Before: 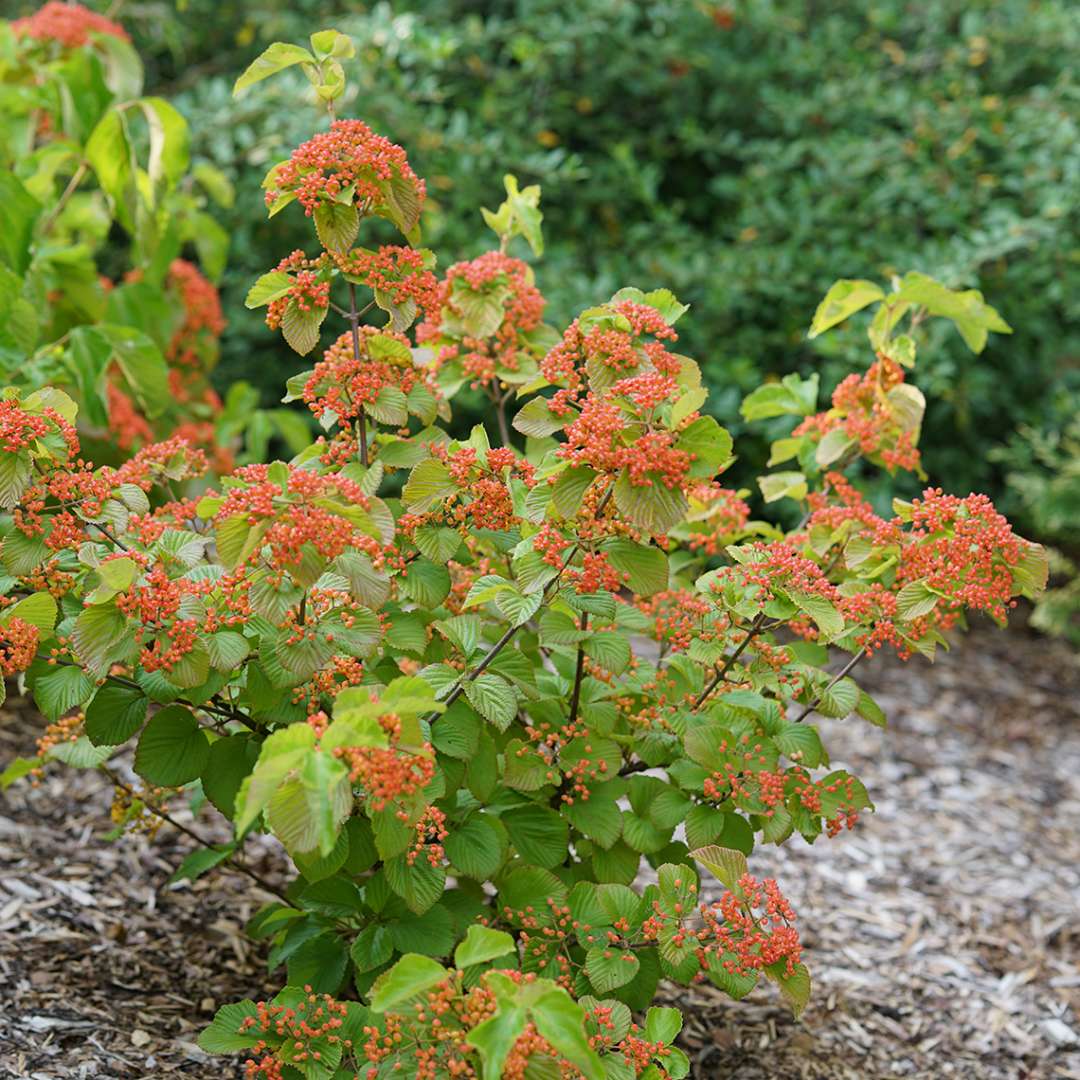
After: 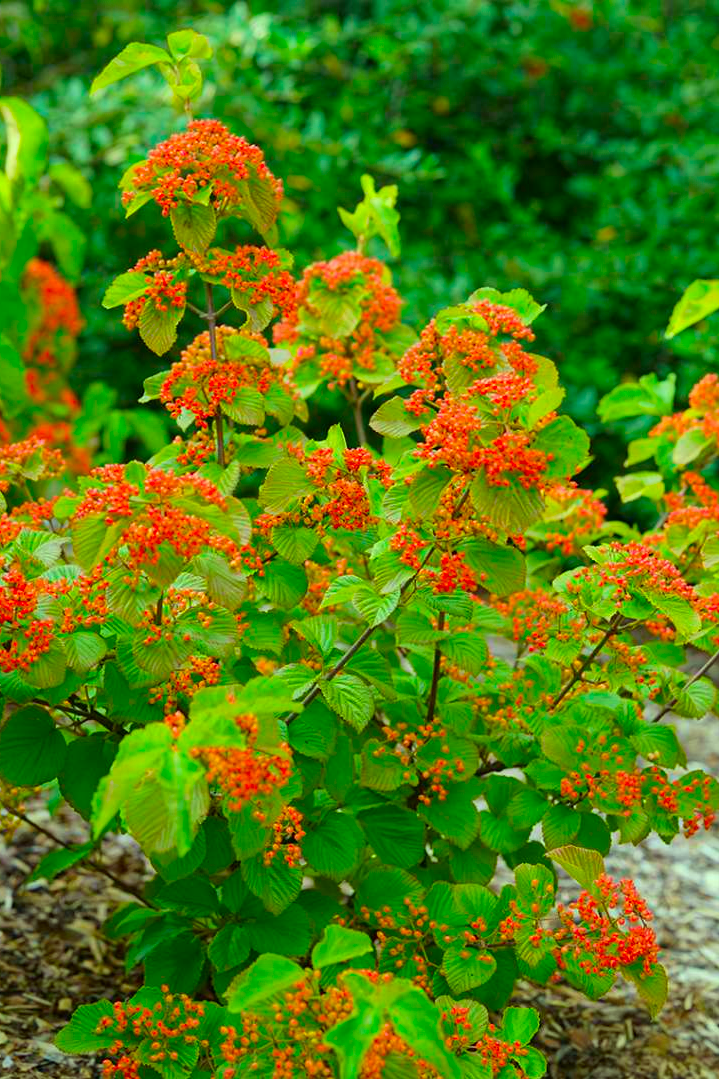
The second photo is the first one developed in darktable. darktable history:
crop and rotate: left 13.409%, right 19.924%
color correction: highlights a* -10.77, highlights b* 9.8, saturation 1.72
